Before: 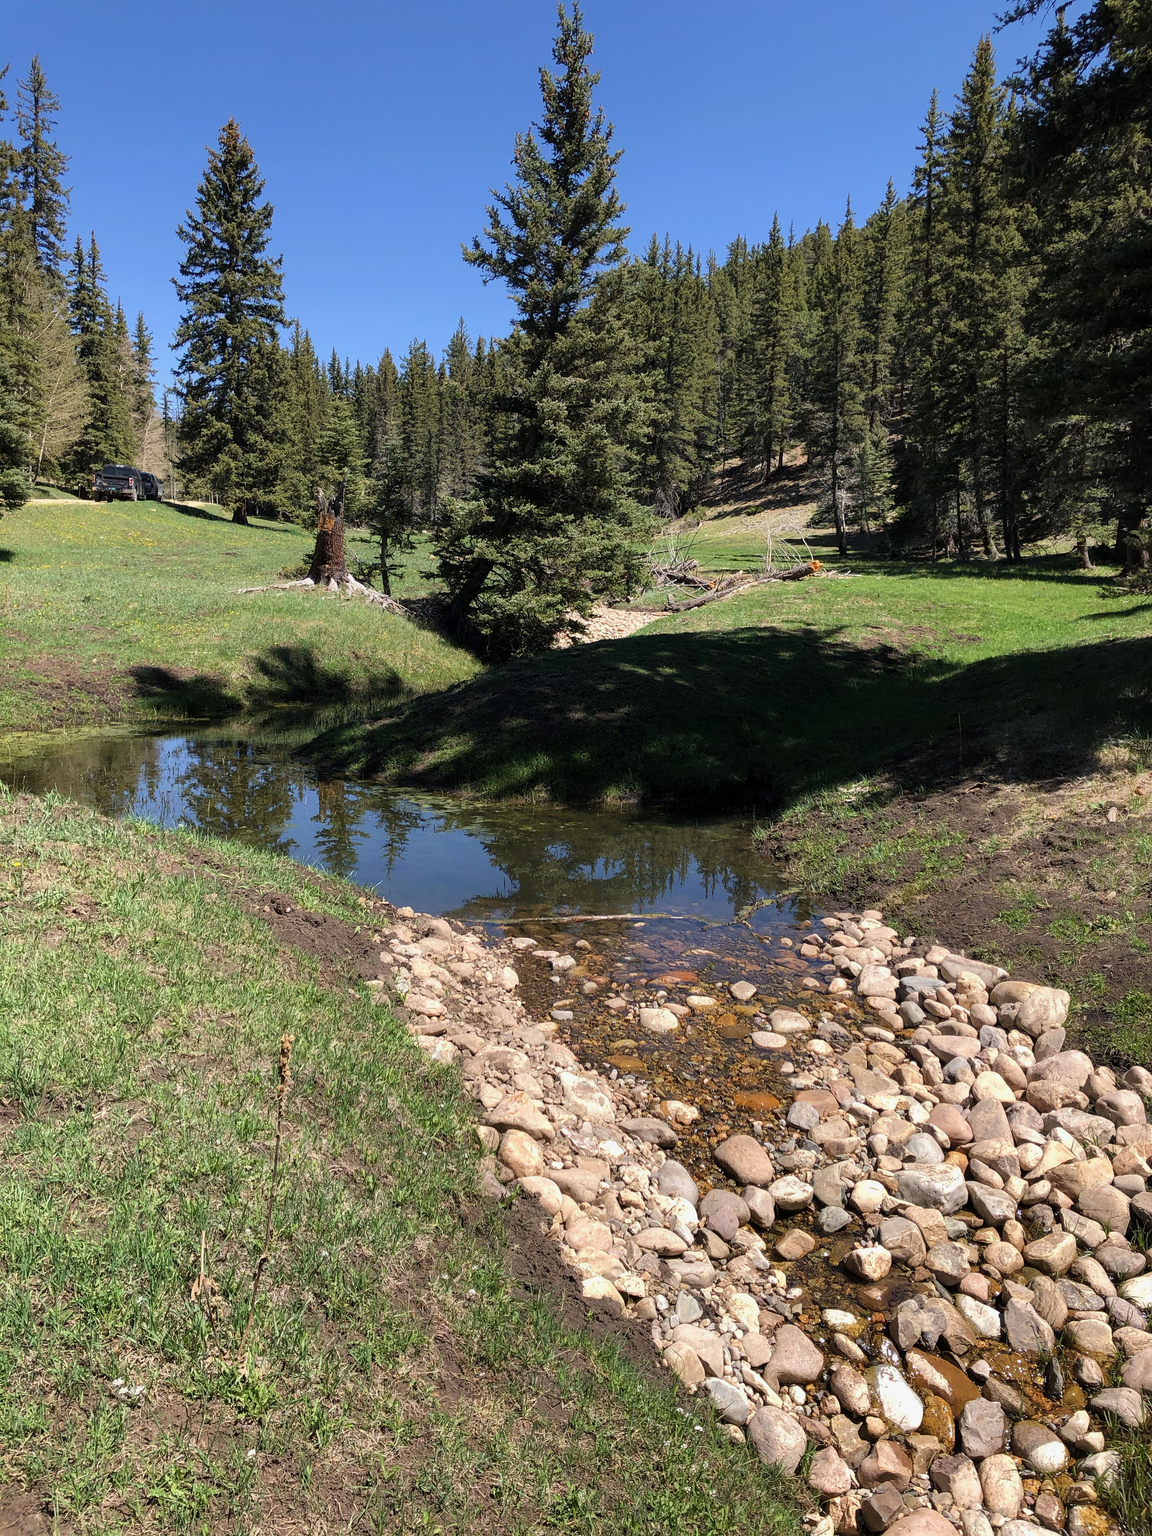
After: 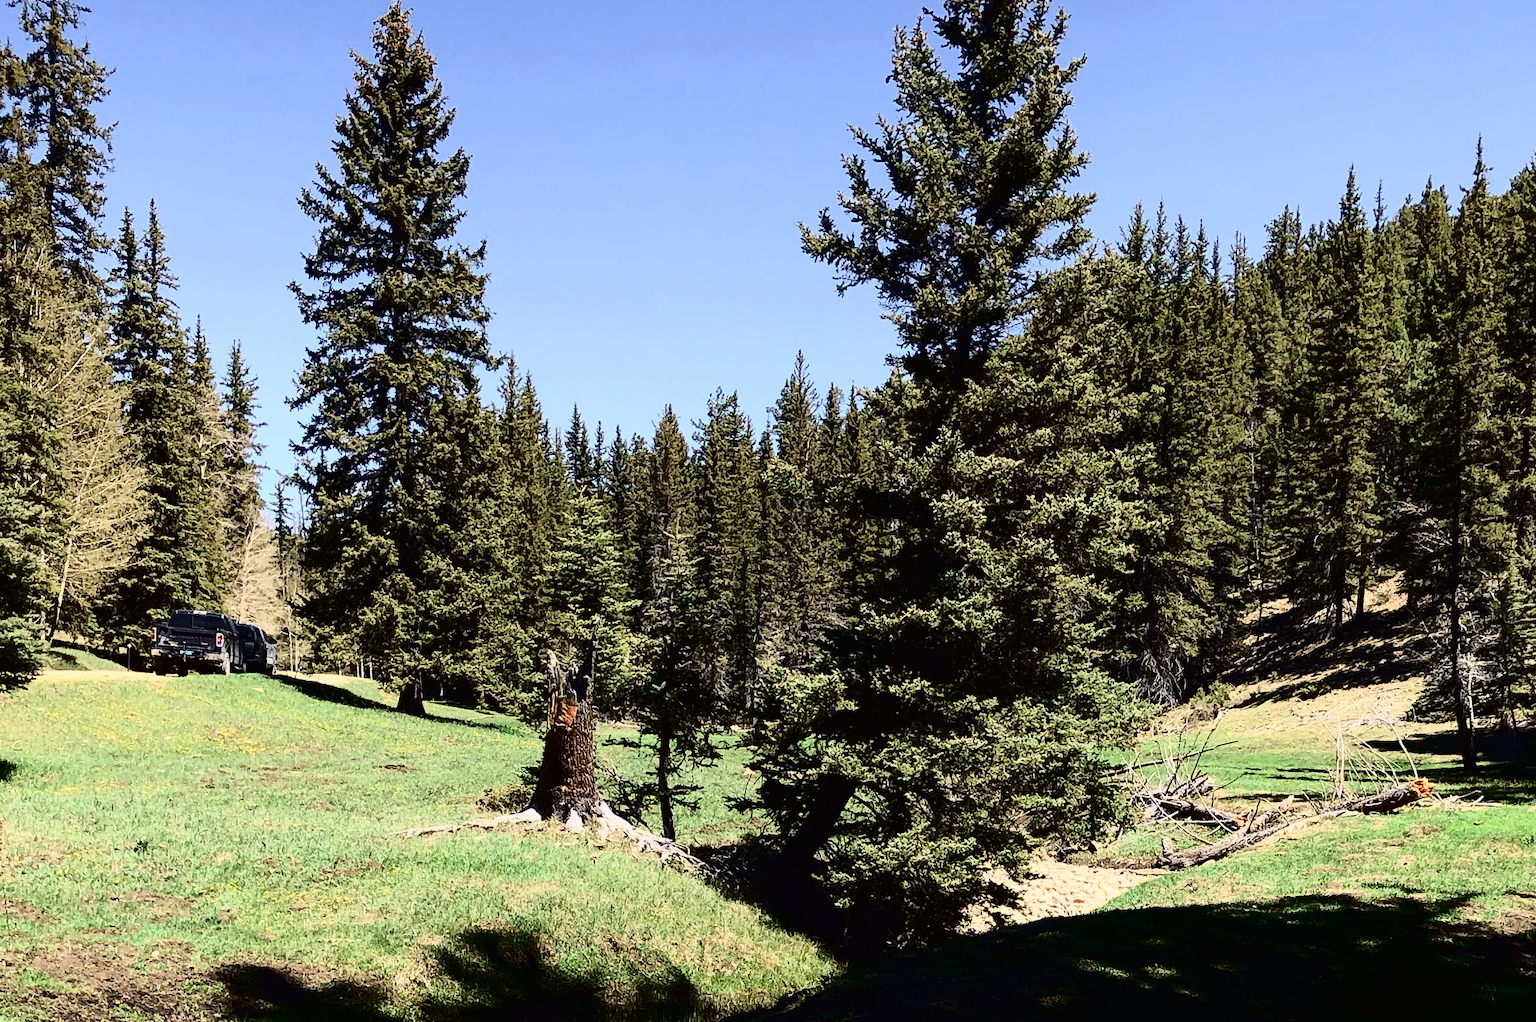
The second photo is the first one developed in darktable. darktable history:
tone curve: curves: ch0 [(0, 0.011) (0.053, 0.026) (0.174, 0.115) (0.398, 0.444) (0.673, 0.775) (0.829, 0.906) (0.991, 0.981)]; ch1 [(0, 0) (0.264, 0.22) (0.407, 0.373) (0.463, 0.457) (0.492, 0.501) (0.512, 0.513) (0.54, 0.543) (0.585, 0.617) (0.659, 0.686) (0.78, 0.8) (1, 1)]; ch2 [(0, 0) (0.438, 0.449) (0.473, 0.469) (0.503, 0.5) (0.523, 0.534) (0.562, 0.591) (0.612, 0.627) (0.701, 0.707) (1, 1)], color space Lab, independent channels, preserve colors none
crop: left 0.551%, top 7.65%, right 23.236%, bottom 54.447%
contrast brightness saturation: contrast 0.279
